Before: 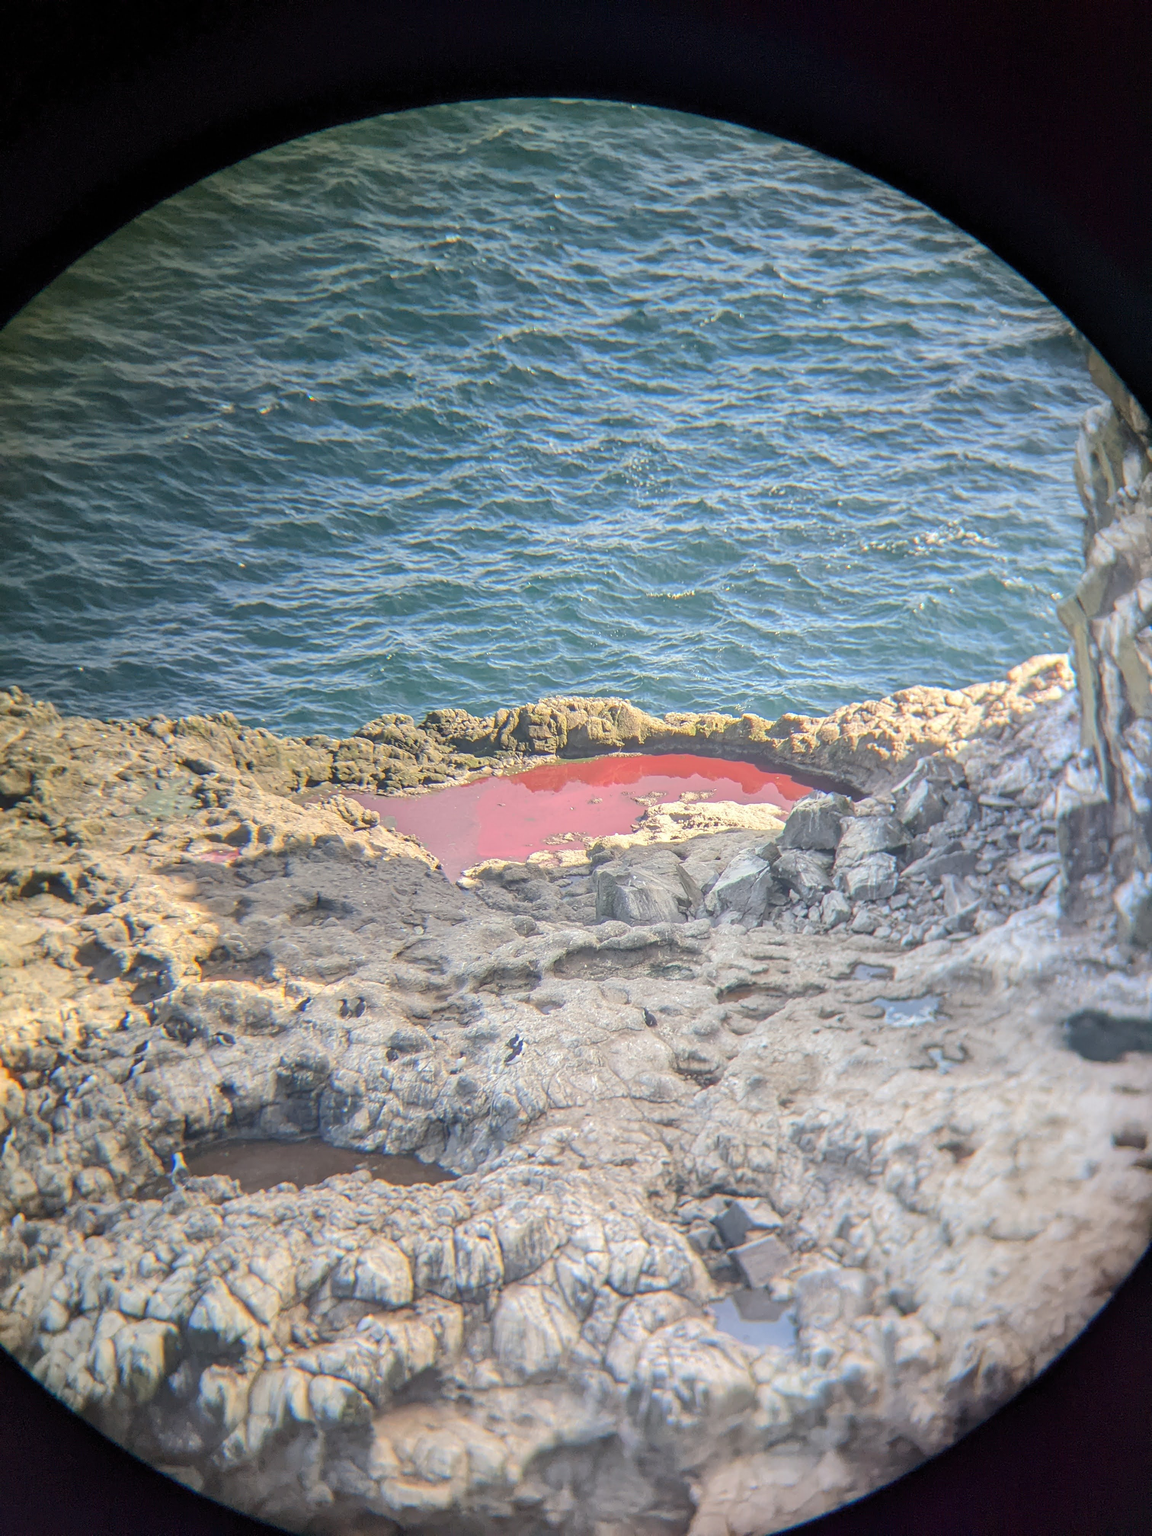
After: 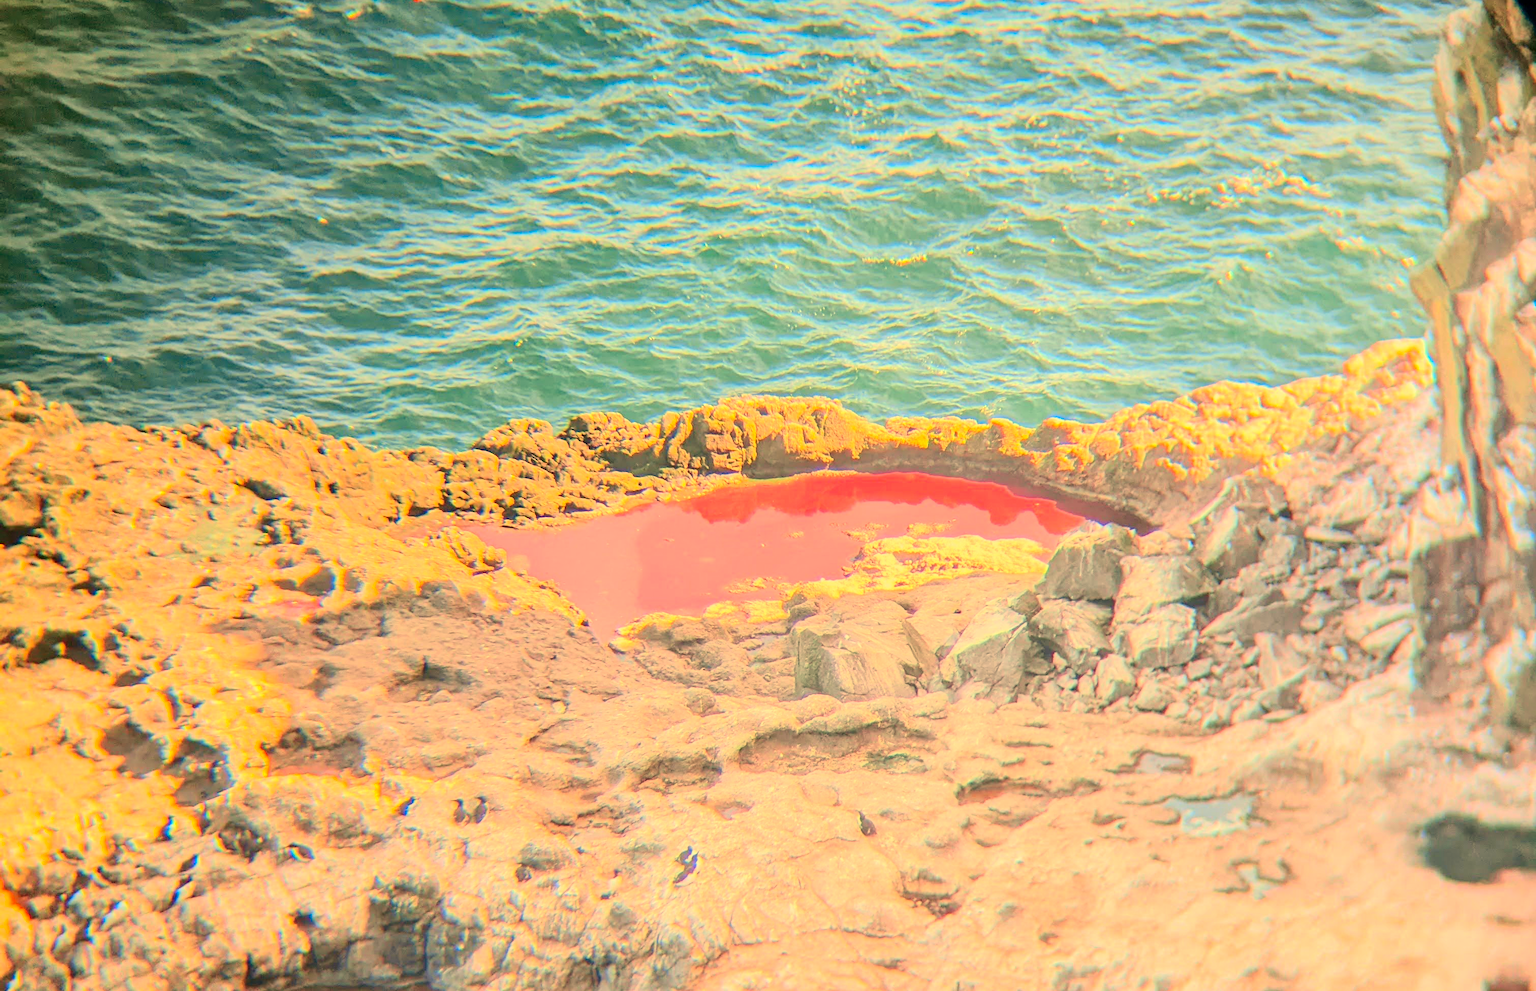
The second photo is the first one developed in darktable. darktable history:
white balance: red 1.138, green 0.996, blue 0.812
exposure: black level correction 0.001, exposure 0.5 EV, compensate exposure bias true, compensate highlight preservation false
contrast brightness saturation: saturation 0.5
tone curve: curves: ch0 [(0, 0) (0.128, 0.068) (0.292, 0.274) (0.453, 0.507) (0.653, 0.717) (0.785, 0.817) (0.995, 0.917)]; ch1 [(0, 0) (0.384, 0.365) (0.463, 0.447) (0.486, 0.474) (0.503, 0.497) (0.52, 0.525) (0.559, 0.591) (0.583, 0.623) (0.672, 0.699) (0.766, 0.773) (1, 1)]; ch2 [(0, 0) (0.374, 0.344) (0.446, 0.443) (0.501, 0.5) (0.527, 0.549) (0.565, 0.582) (0.624, 0.632) (1, 1)], color space Lab, independent channels, preserve colors none
crop and rotate: top 26.056%, bottom 25.543%
